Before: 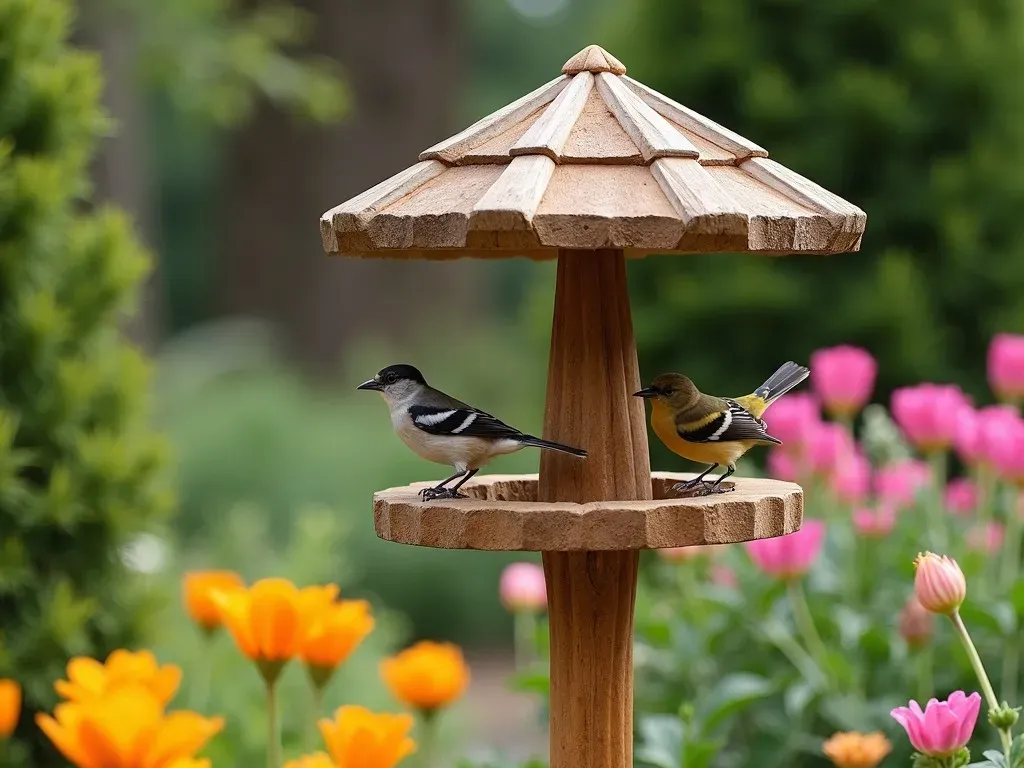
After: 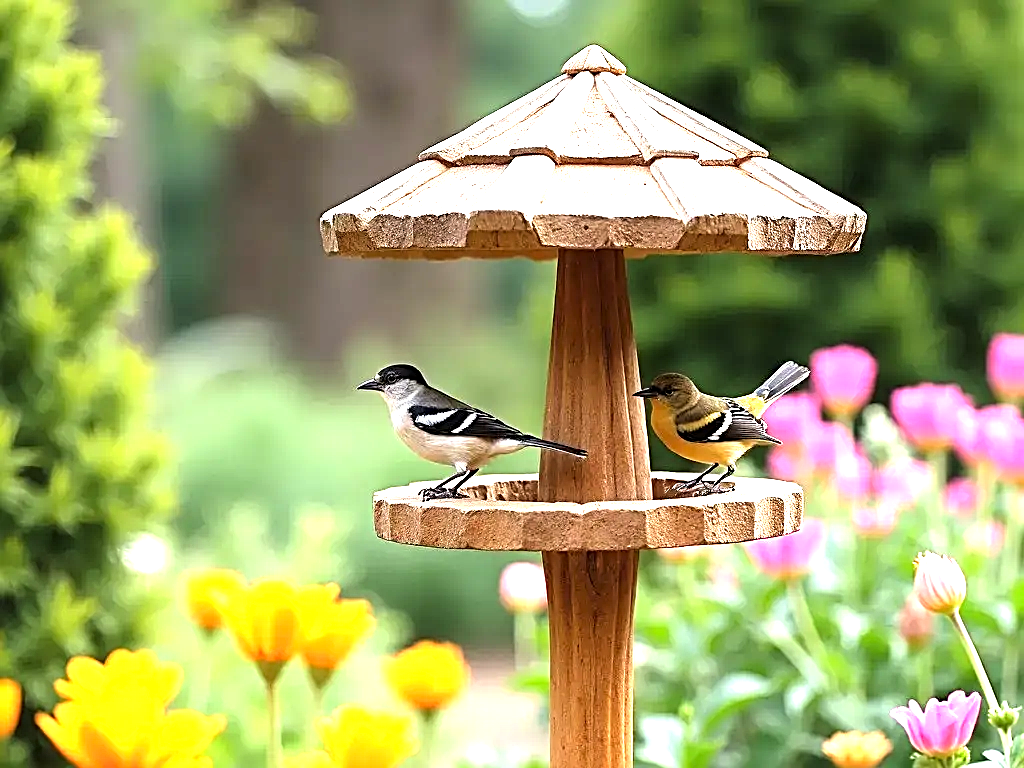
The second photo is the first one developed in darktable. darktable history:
tone equalizer: -8 EV -0.732 EV, -7 EV -0.674 EV, -6 EV -0.635 EV, -5 EV -0.367 EV, -3 EV 0.374 EV, -2 EV 0.6 EV, -1 EV 0.679 EV, +0 EV 0.773 EV
sharpen: radius 2.591, amount 0.7
exposure: exposure 1 EV, compensate exposure bias true, compensate highlight preservation false
